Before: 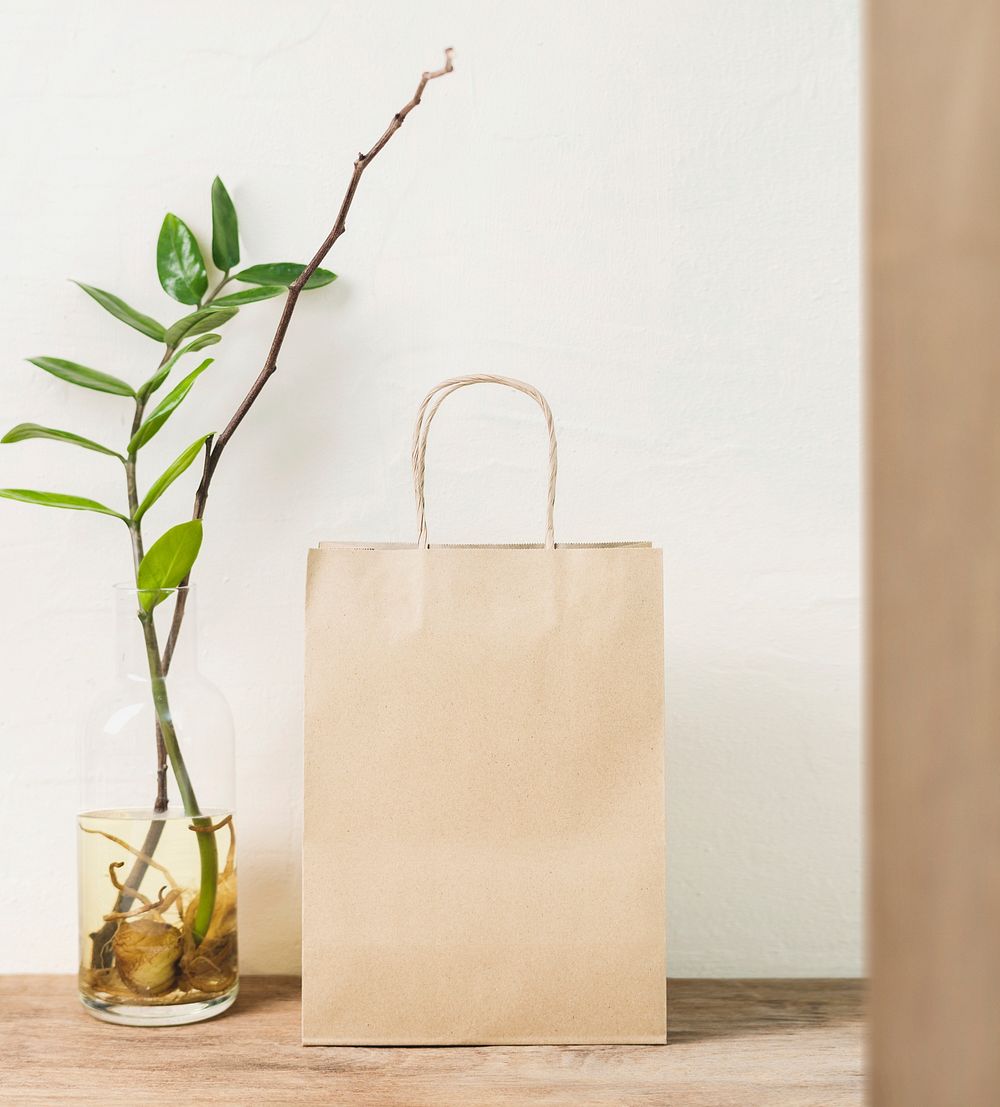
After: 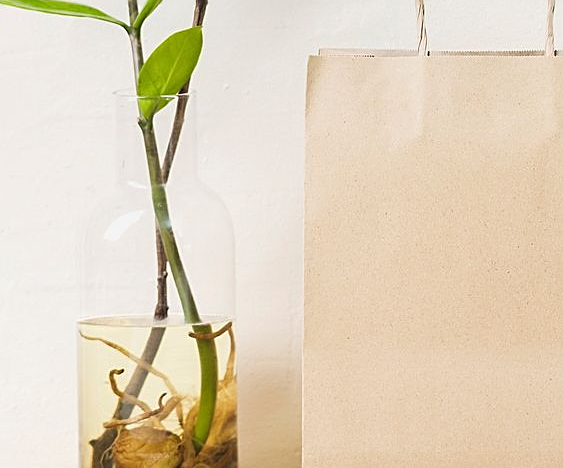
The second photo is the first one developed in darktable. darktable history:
crop: top 44.572%, right 43.691%, bottom 13.123%
sharpen: on, module defaults
